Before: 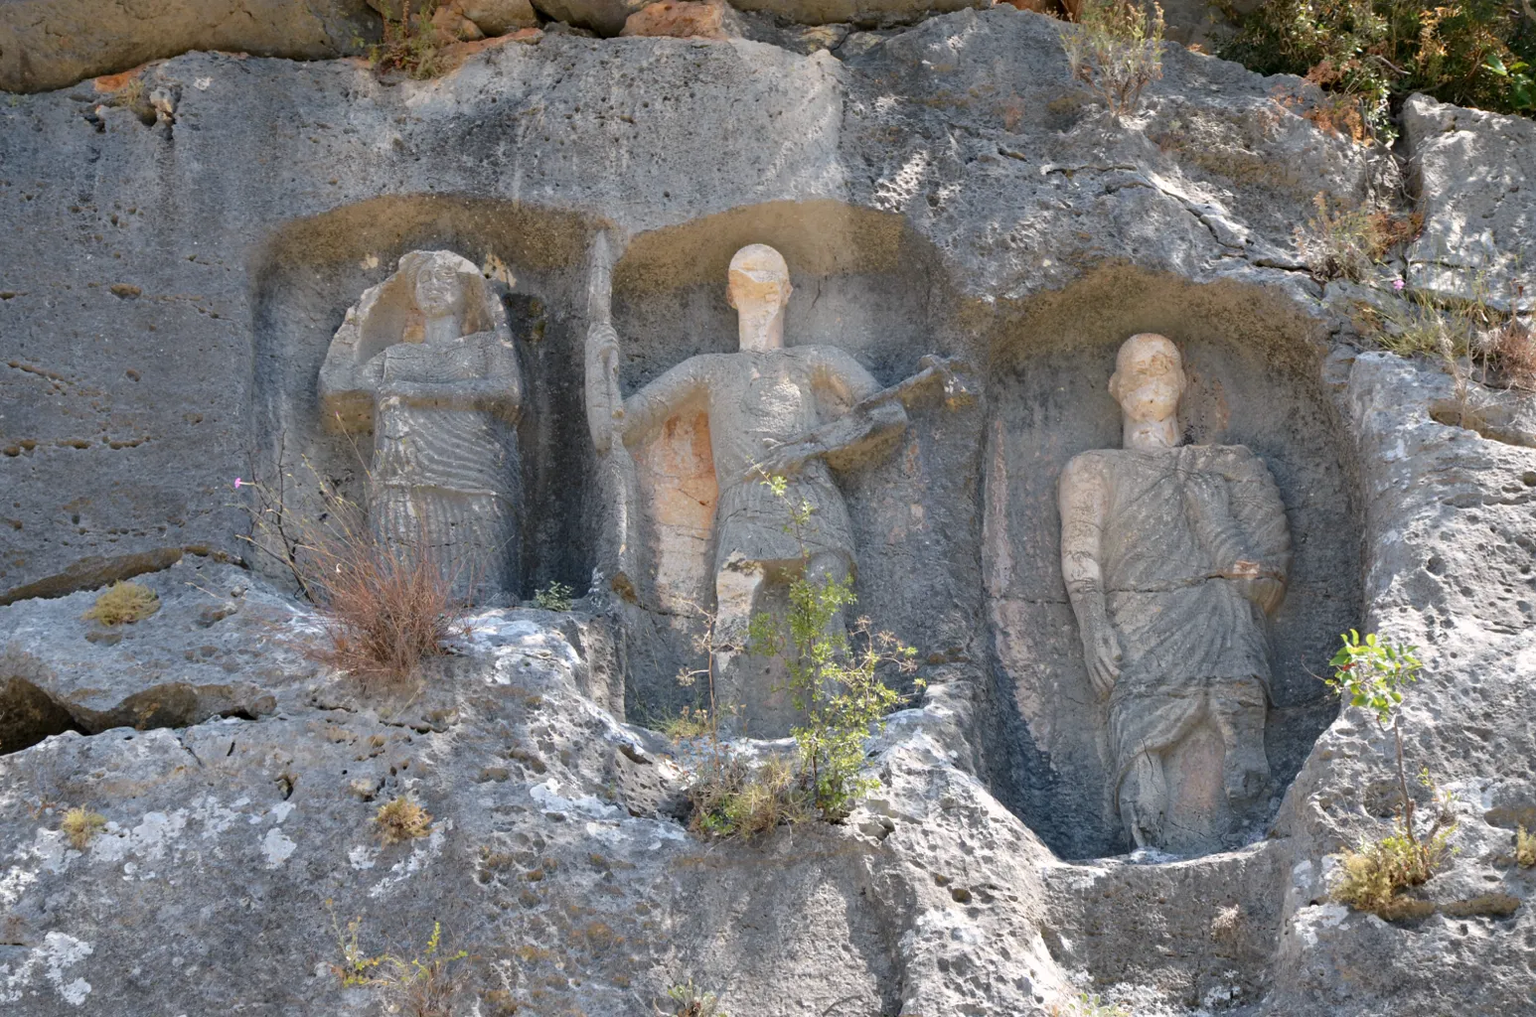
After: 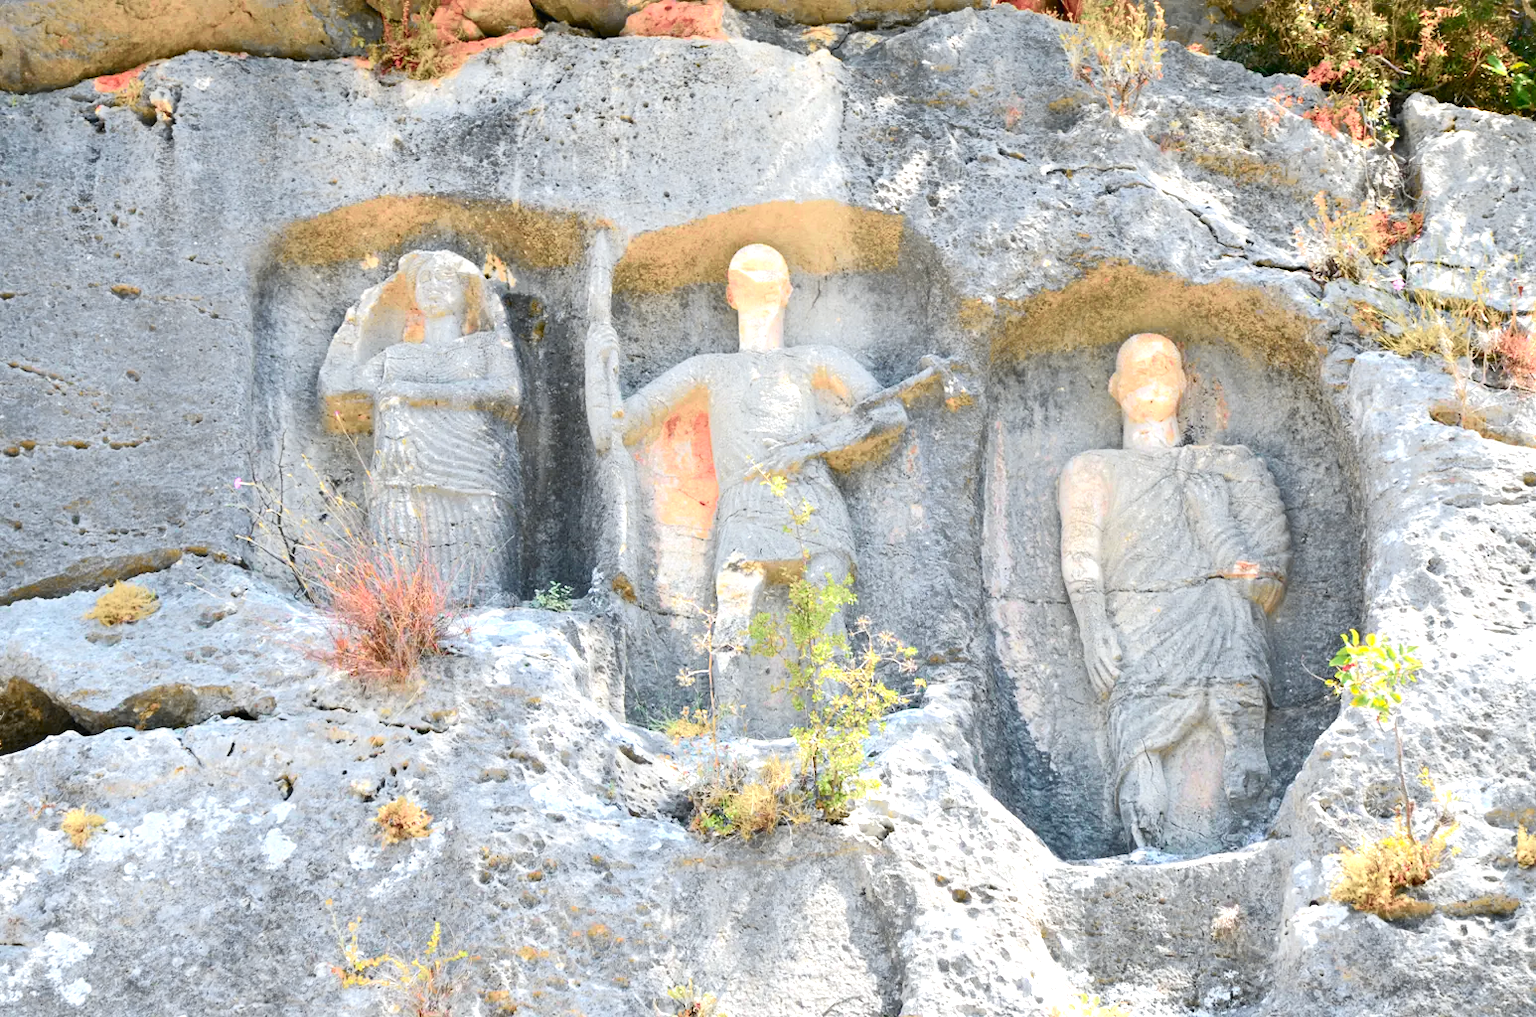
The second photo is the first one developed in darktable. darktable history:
exposure: exposure 1.15 EV, compensate highlight preservation false
color zones: curves: ch1 [(0.239, 0.552) (0.75, 0.5)]; ch2 [(0.25, 0.462) (0.749, 0.457)], mix 25.94%
tone curve: curves: ch0 [(0, 0.013) (0.104, 0.103) (0.258, 0.267) (0.448, 0.489) (0.709, 0.794) (0.895, 0.915) (0.994, 0.971)]; ch1 [(0, 0) (0.335, 0.298) (0.446, 0.416) (0.488, 0.488) (0.515, 0.504) (0.581, 0.615) (0.635, 0.661) (1, 1)]; ch2 [(0, 0) (0.314, 0.306) (0.436, 0.447) (0.502, 0.5) (0.538, 0.541) (0.568, 0.603) (0.641, 0.635) (0.717, 0.701) (1, 1)], color space Lab, independent channels, preserve colors none
